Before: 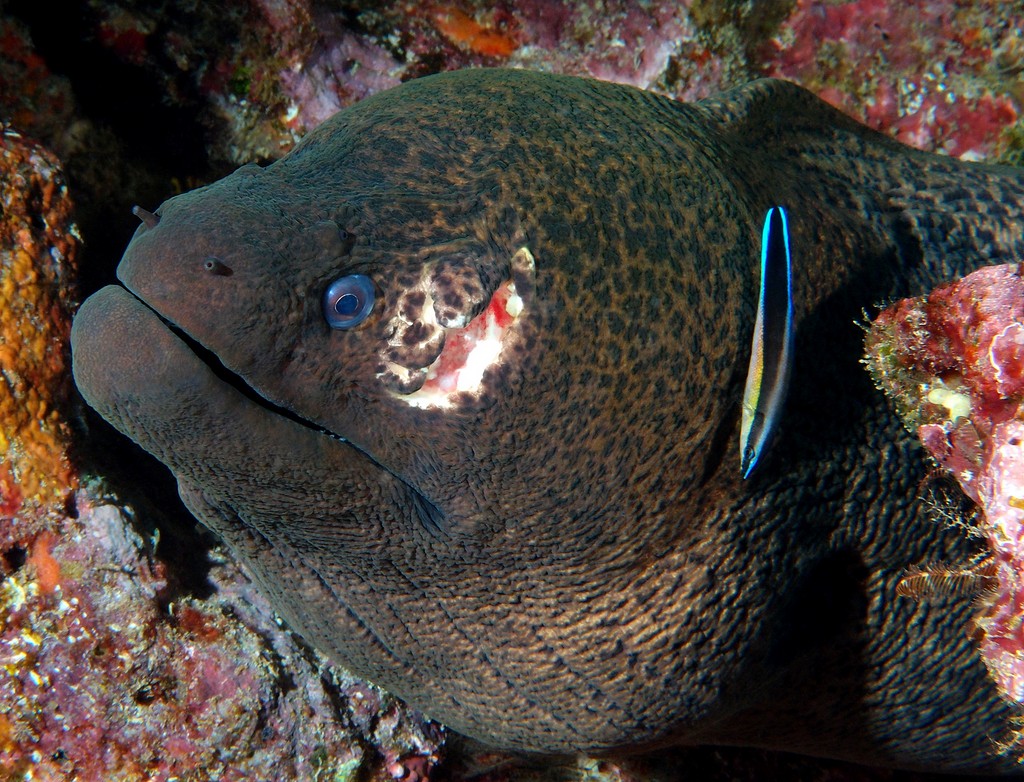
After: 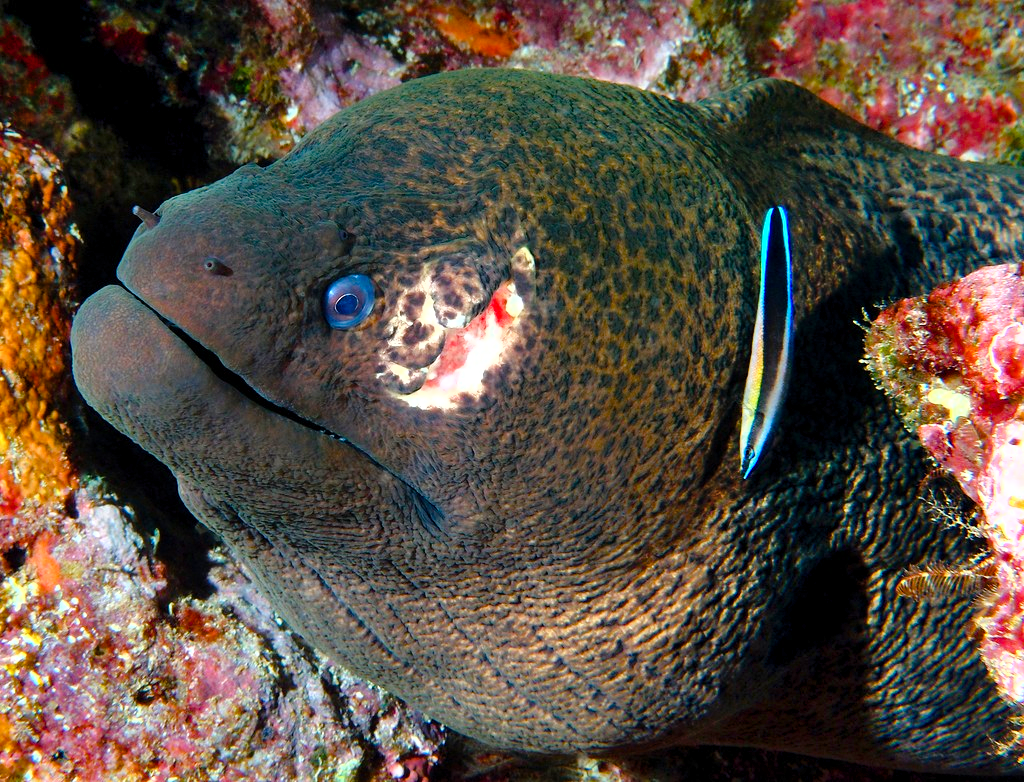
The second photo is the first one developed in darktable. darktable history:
tone equalizer: -8 EV -0.728 EV, -7 EV -0.701 EV, -6 EV -0.611 EV, -5 EV -0.386 EV, -3 EV 0.386 EV, -2 EV 0.6 EV, -1 EV 0.677 EV, +0 EV 0.769 EV
shadows and highlights: radius 46.44, white point adjustment 6.75, compress 79.7%, soften with gaussian
color balance rgb: perceptual saturation grading › global saturation 35.167%, perceptual saturation grading › highlights -29.811%, perceptual saturation grading › shadows 35.909%, contrast -9.778%
